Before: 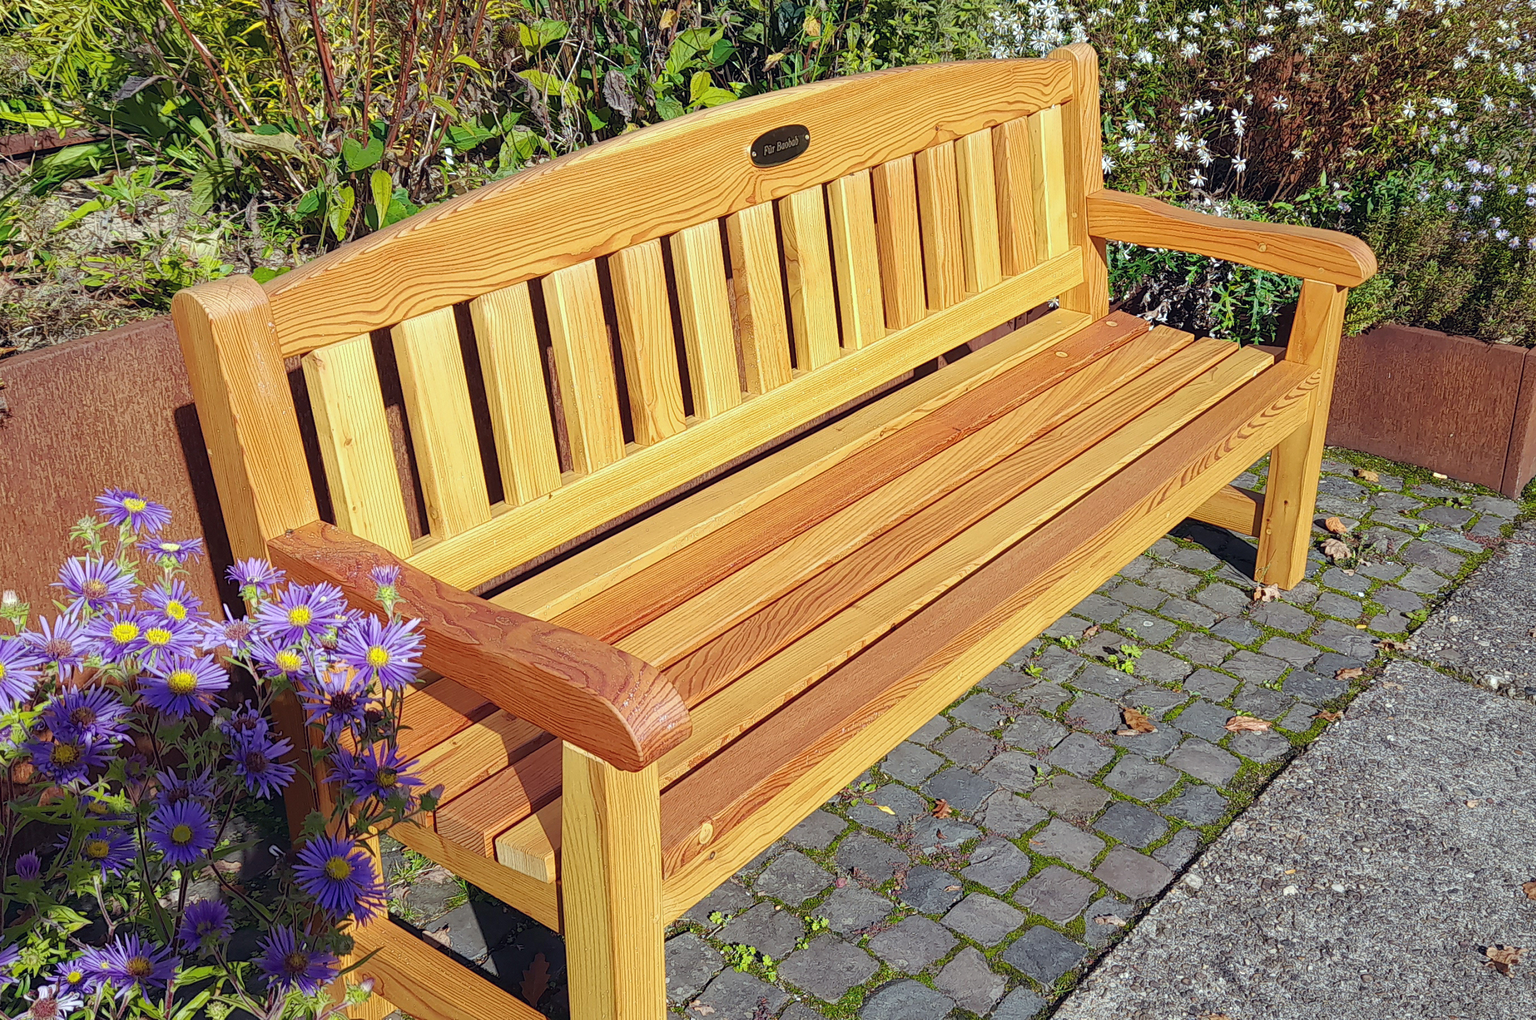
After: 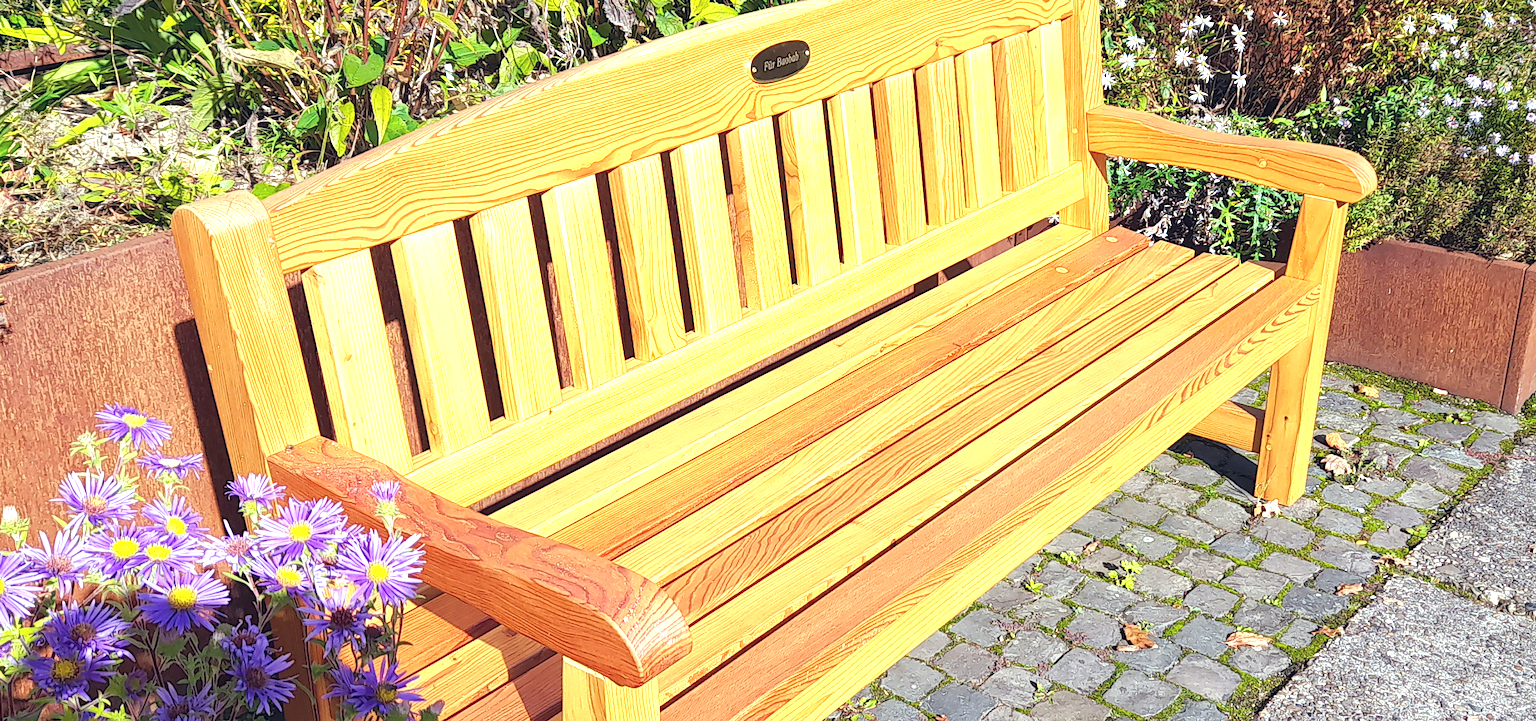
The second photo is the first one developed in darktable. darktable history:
crop and rotate: top 8.293%, bottom 20.996%
exposure: black level correction 0, exposure 1.1 EV, compensate exposure bias true, compensate highlight preservation false
